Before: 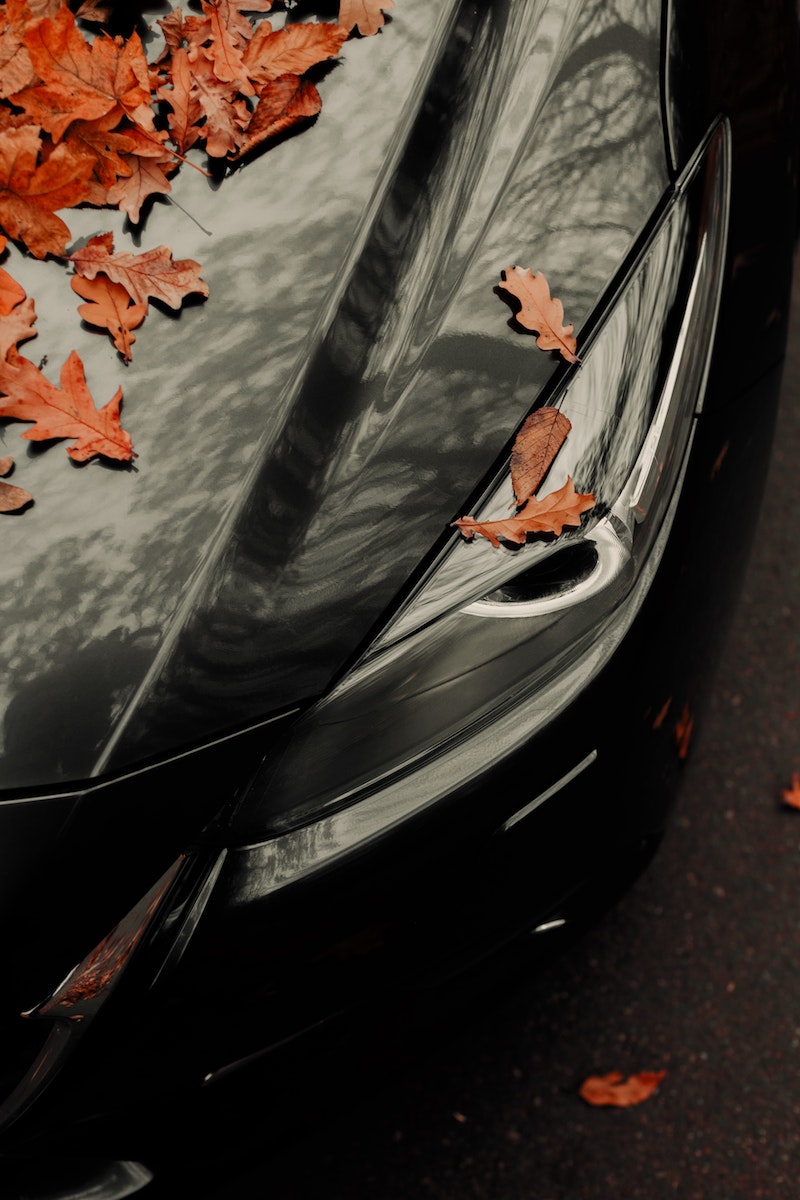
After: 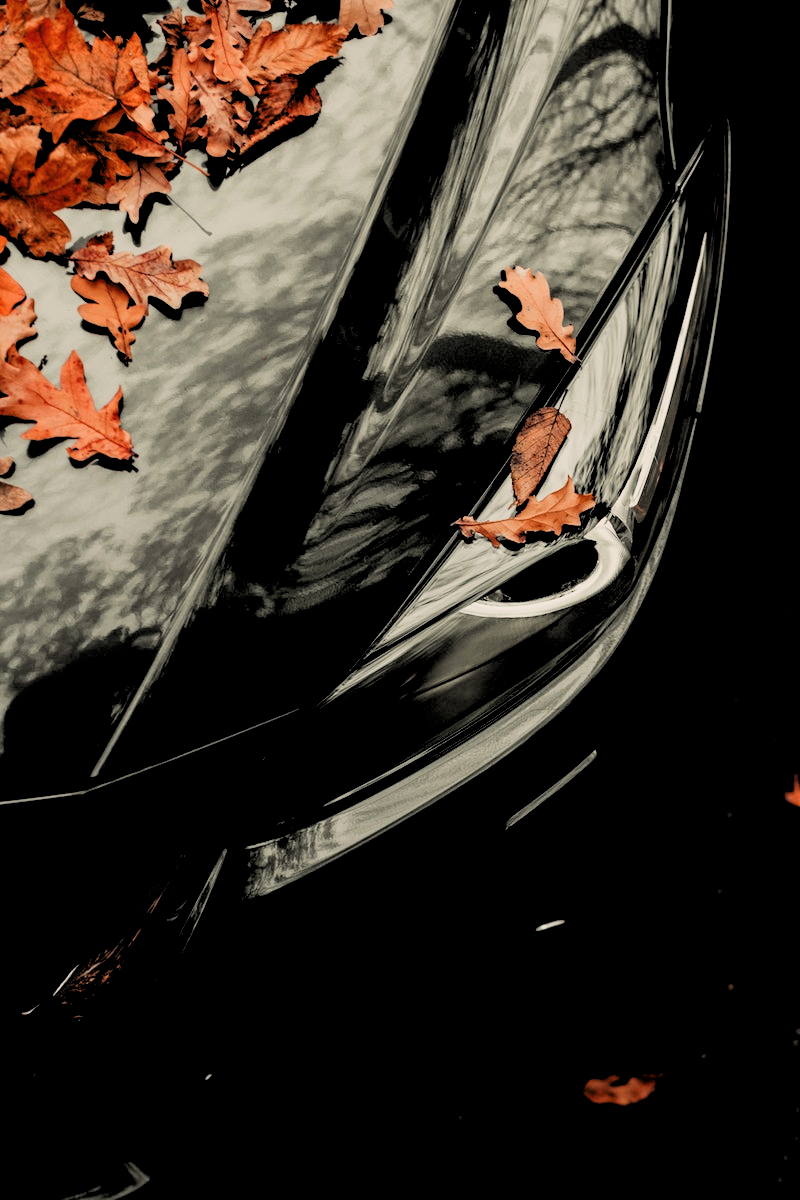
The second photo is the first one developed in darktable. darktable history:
tone curve: curves: ch0 [(0, 0) (0.082, 0.02) (0.129, 0.078) (0.275, 0.301) (0.67, 0.809) (1, 1)], color space Lab, linked channels, preserve colors none
exposure: exposure -0.36 EV, compensate highlight preservation false
color balance rgb: on, module defaults
rgb levels: levels [[0.029, 0.461, 0.922], [0, 0.5, 1], [0, 0.5, 1]]
